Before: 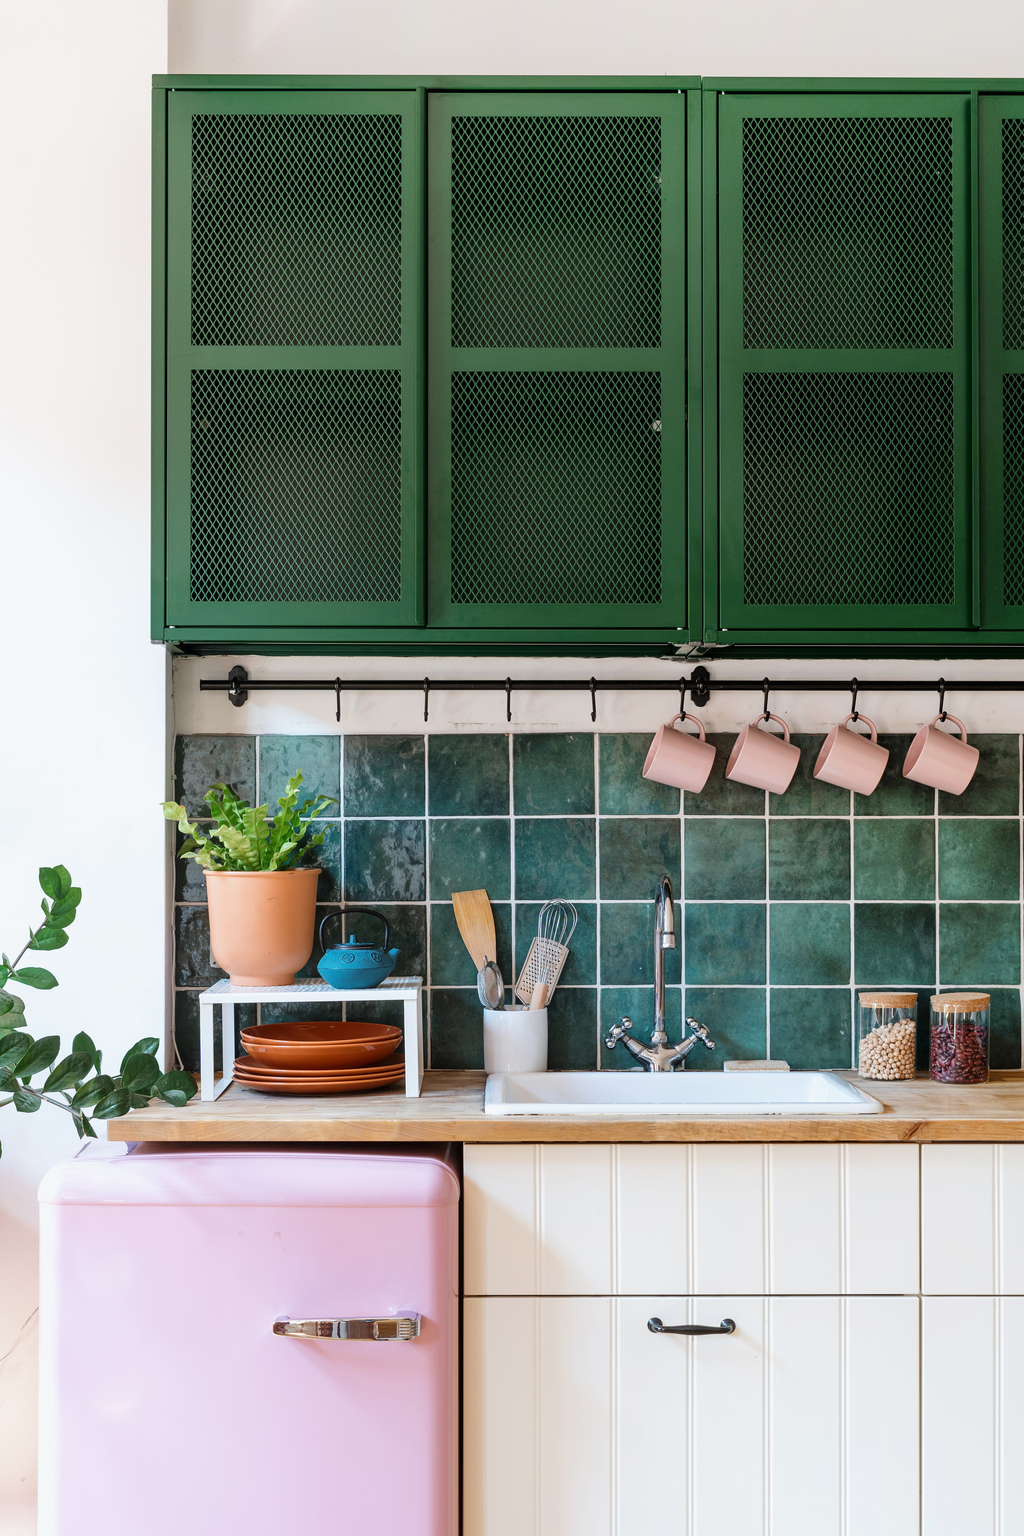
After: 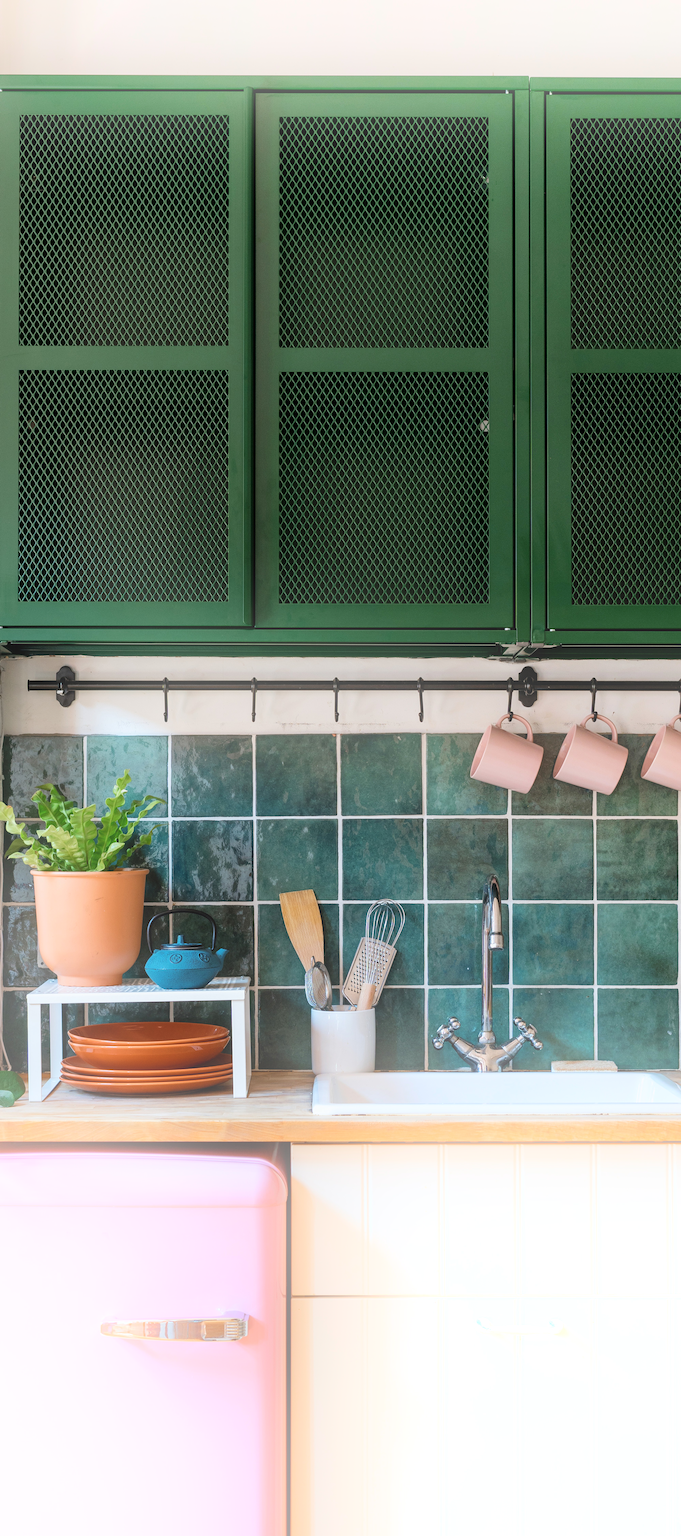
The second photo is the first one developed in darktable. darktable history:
white balance: red 1, blue 1
crop: left 16.899%, right 16.556%
bloom: size 40%
